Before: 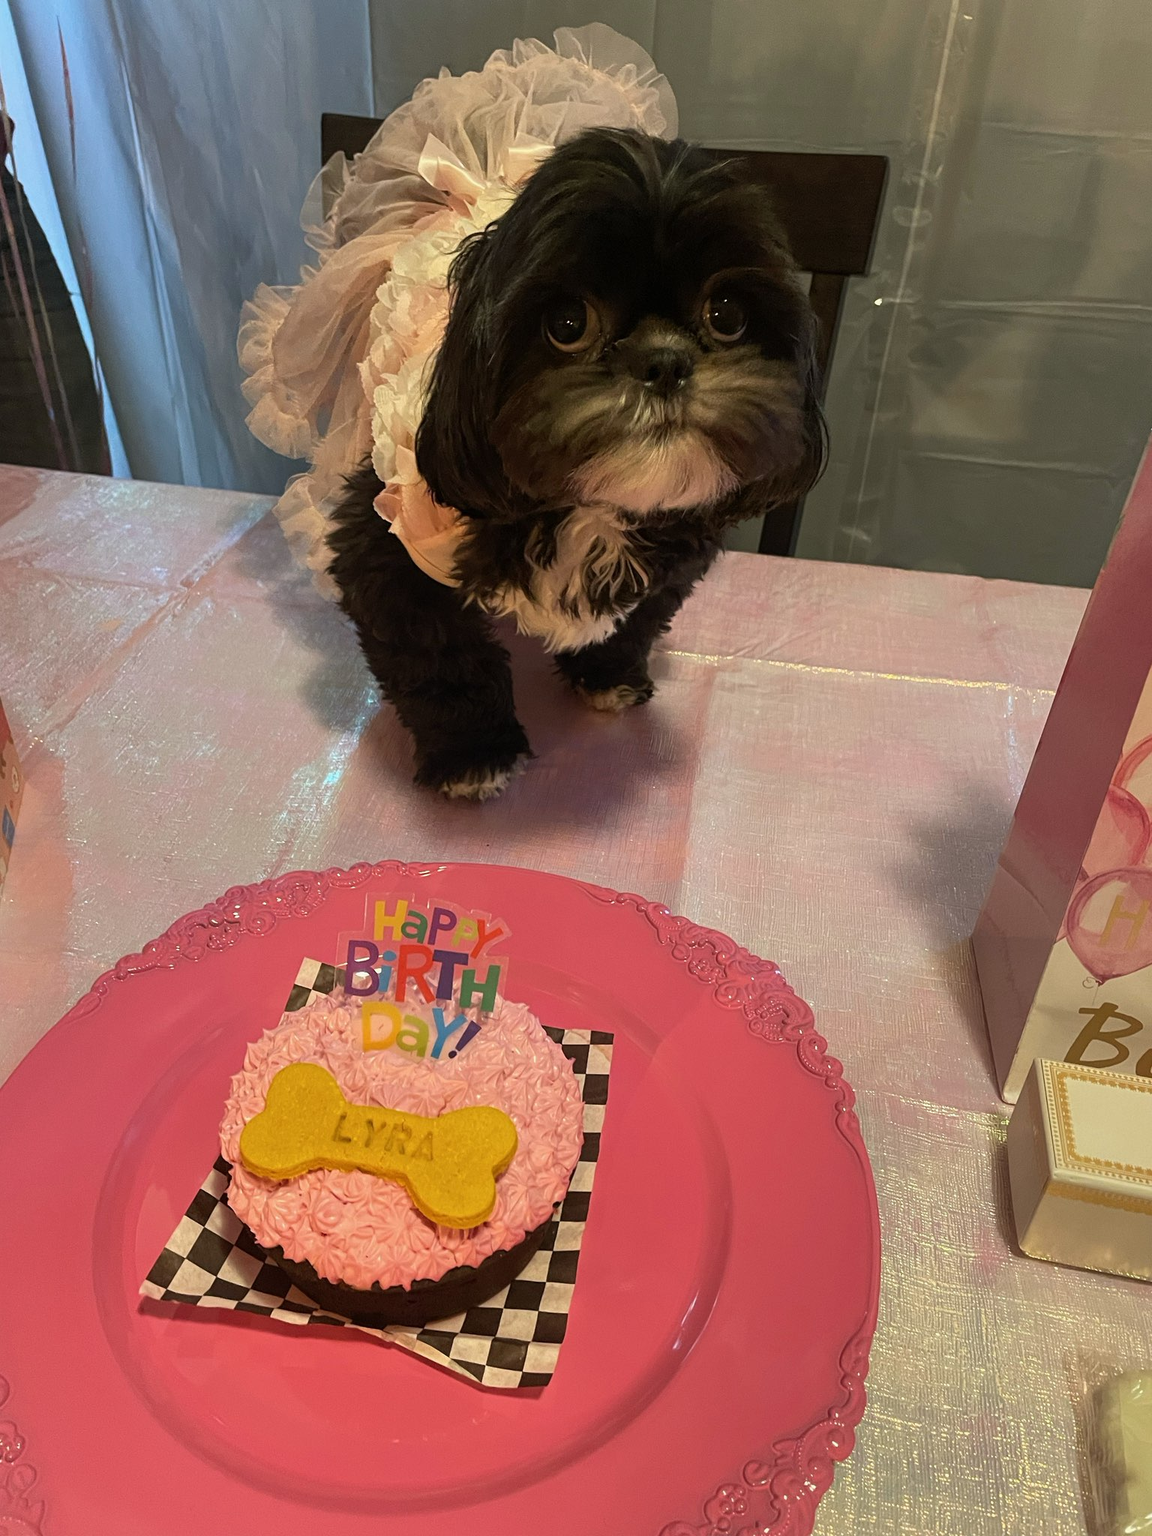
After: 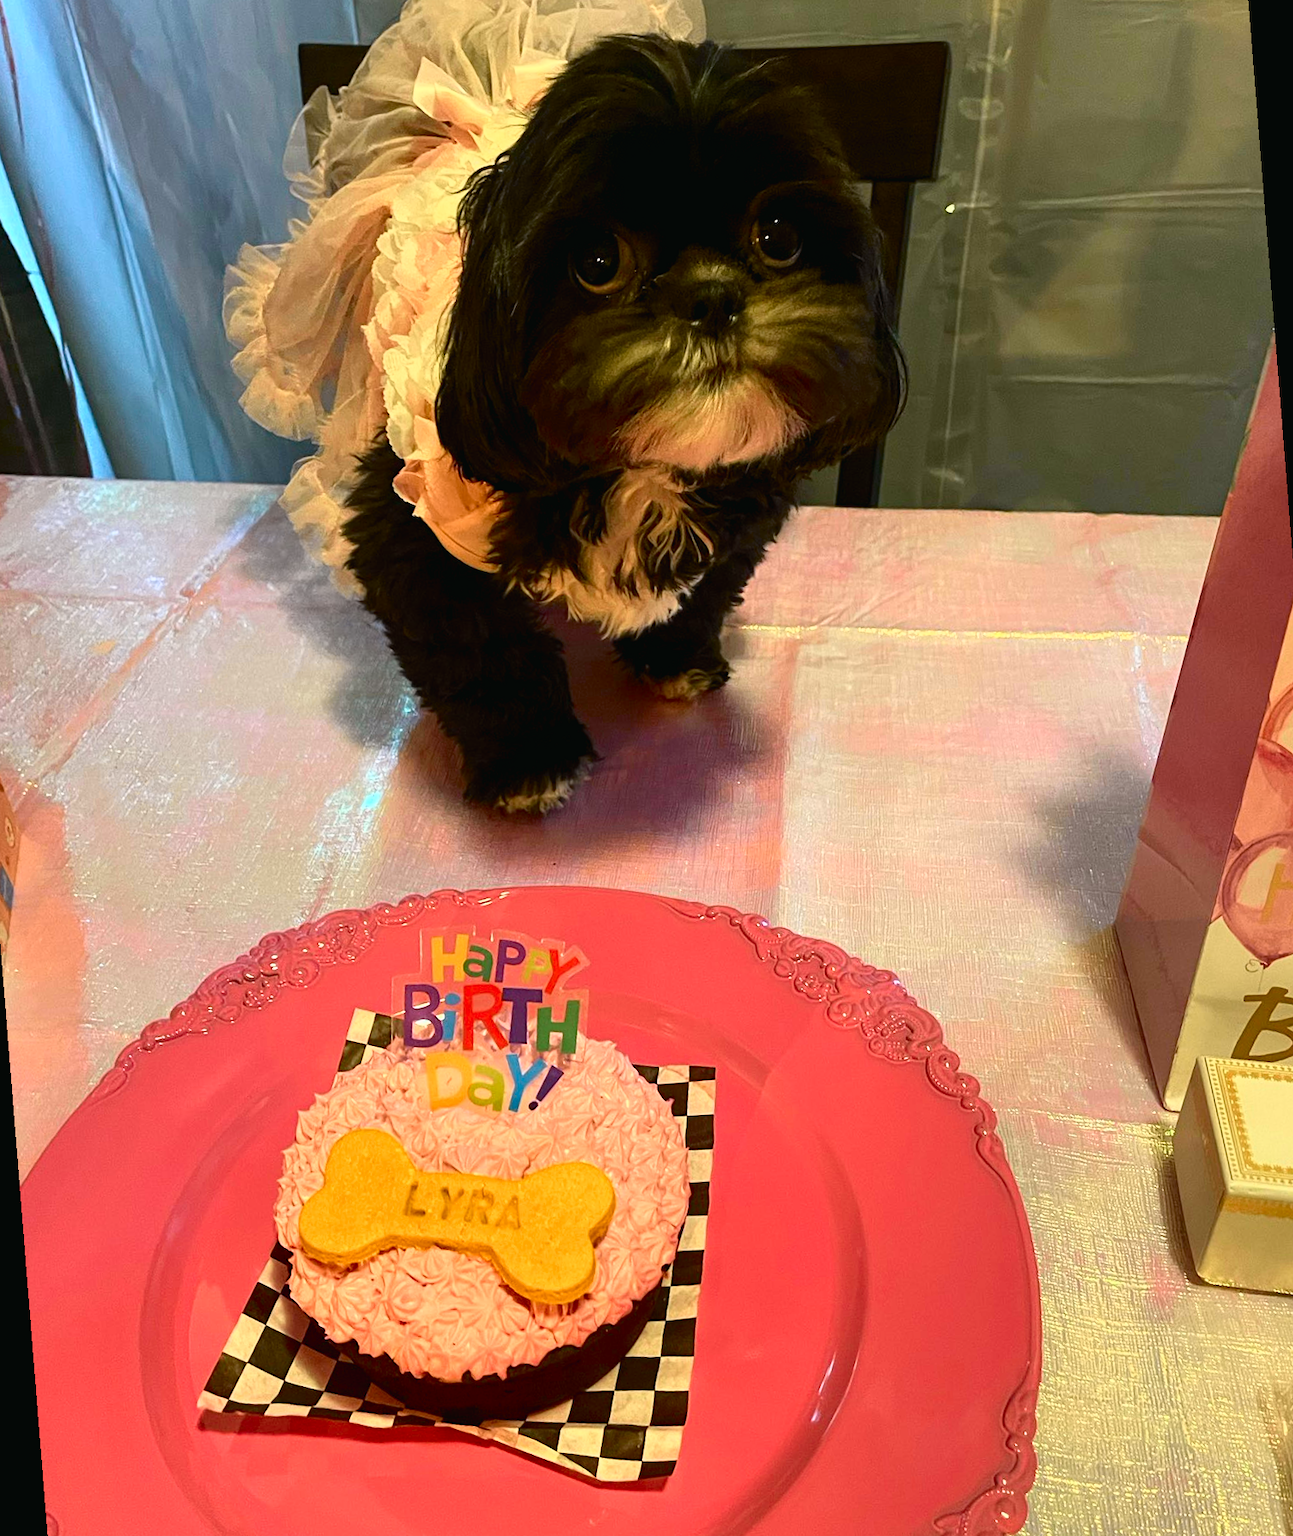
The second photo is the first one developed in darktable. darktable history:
tone curve: curves: ch0 [(0, 0.018) (0.162, 0.128) (0.434, 0.478) (0.667, 0.785) (0.819, 0.943) (1, 0.991)]; ch1 [(0, 0) (0.402, 0.36) (0.476, 0.449) (0.506, 0.505) (0.523, 0.518) (0.579, 0.626) (0.641, 0.668) (0.693, 0.745) (0.861, 0.934) (1, 1)]; ch2 [(0, 0) (0.424, 0.388) (0.483, 0.472) (0.503, 0.505) (0.521, 0.519) (0.547, 0.581) (0.582, 0.648) (0.699, 0.759) (0.997, 0.858)], color space Lab, independent channels
rotate and perspective: rotation -4.57°, crop left 0.054, crop right 0.944, crop top 0.087, crop bottom 0.914
